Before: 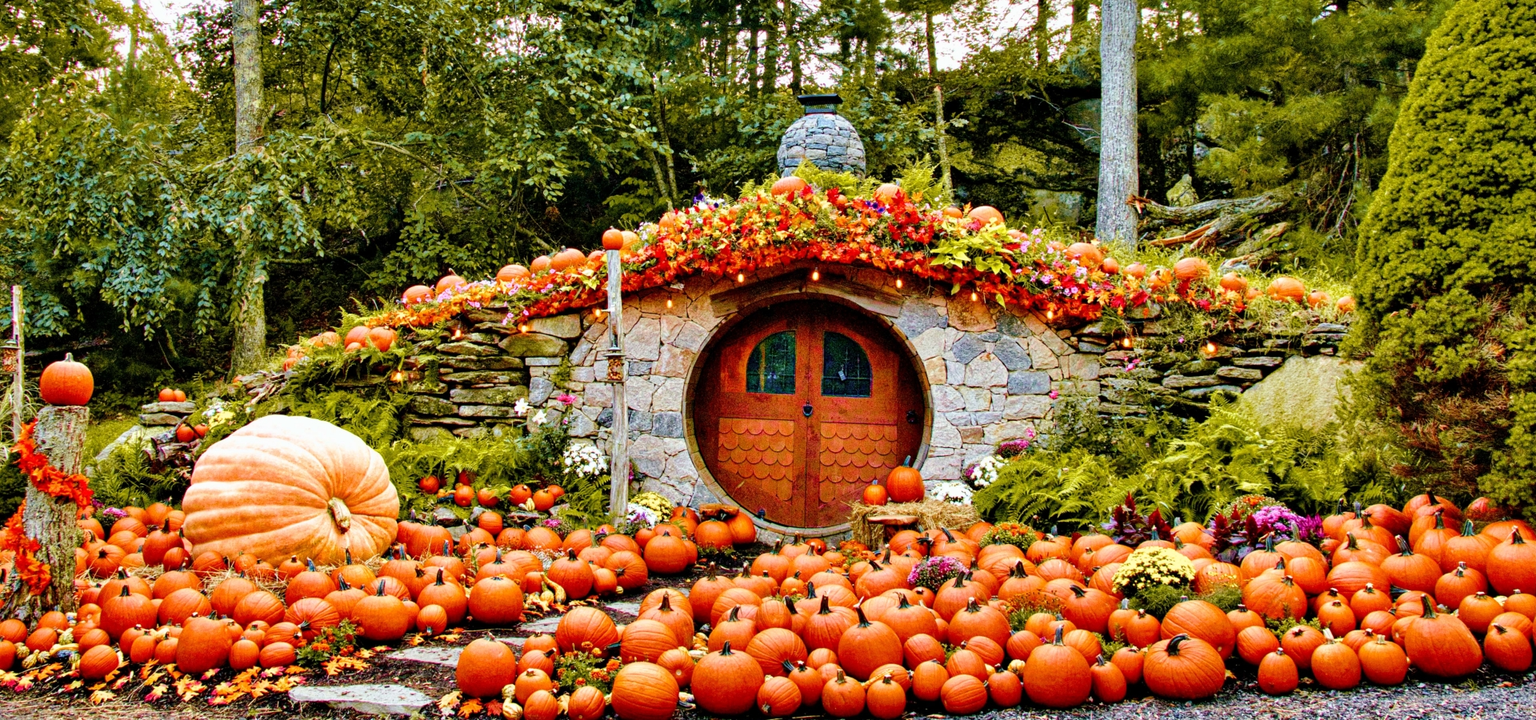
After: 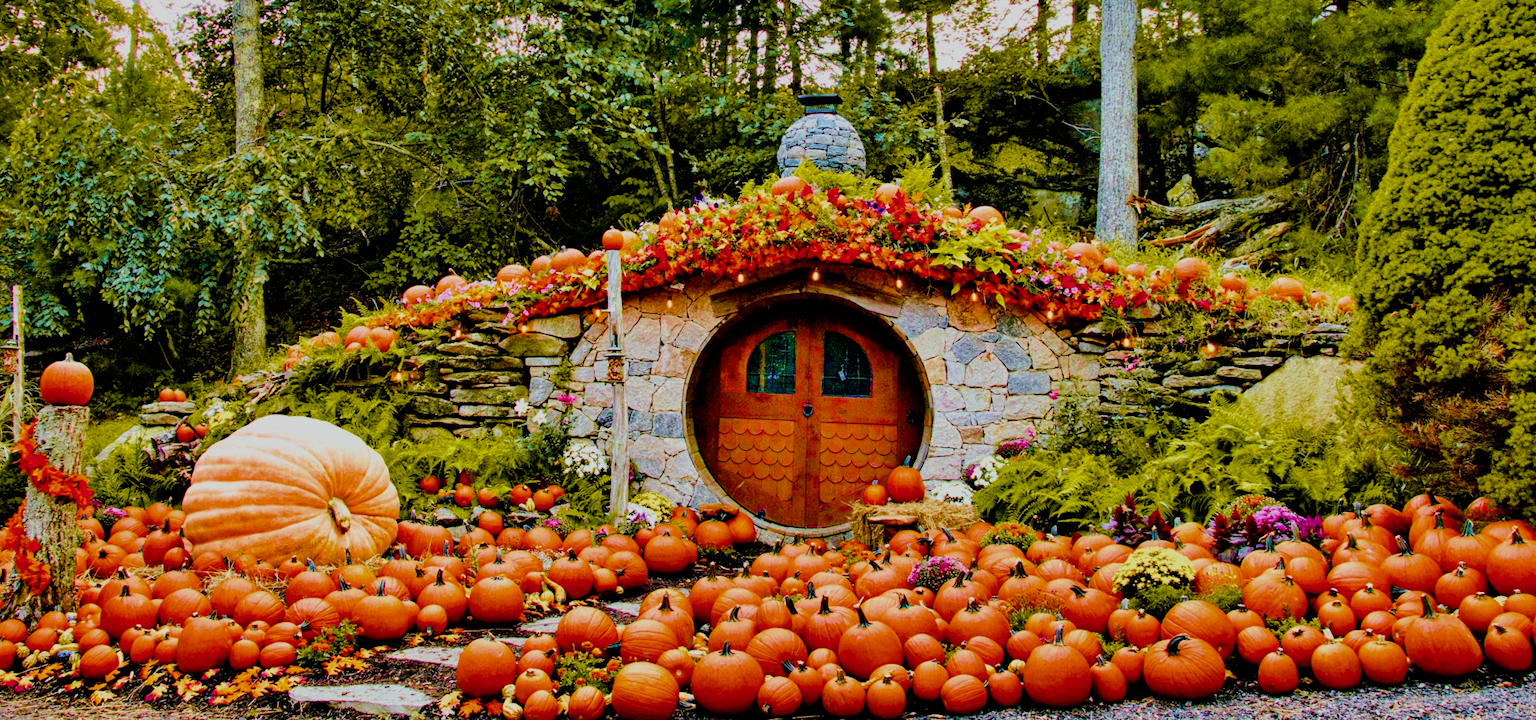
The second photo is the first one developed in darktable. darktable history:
tone equalizer: edges refinement/feathering 500, mask exposure compensation -1.57 EV, preserve details no
filmic rgb: black relative exposure -7.65 EV, white relative exposure 4.56 EV, hardness 3.61
color balance rgb: perceptual saturation grading › global saturation 11.749%, saturation formula JzAzBz (2021)
velvia: on, module defaults
